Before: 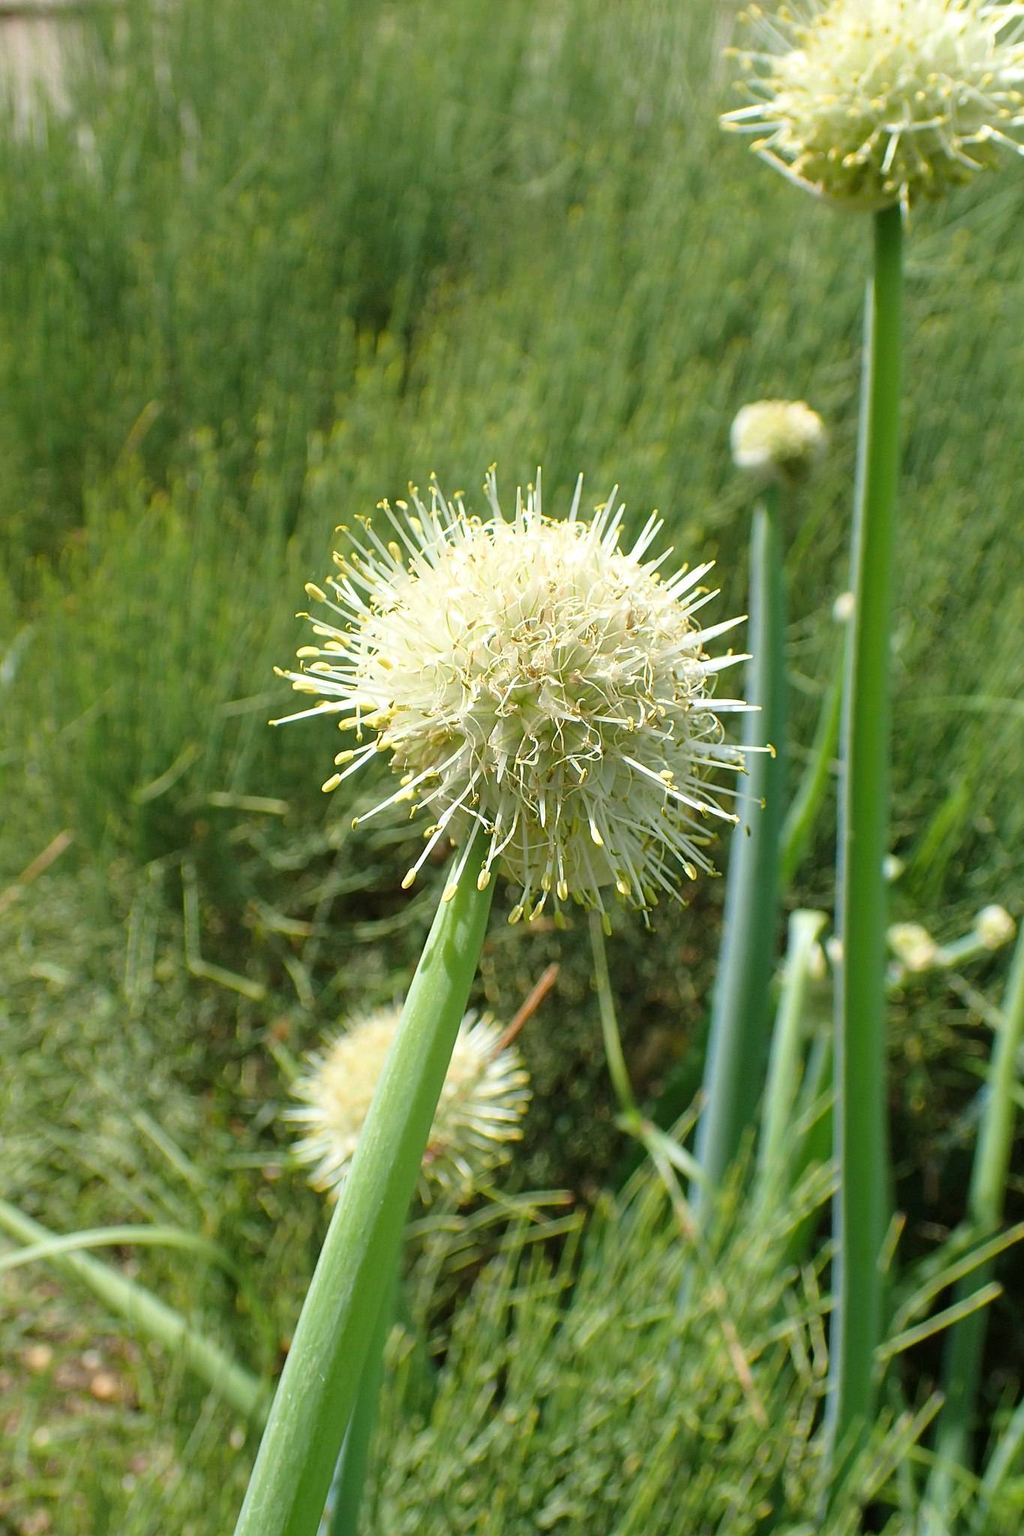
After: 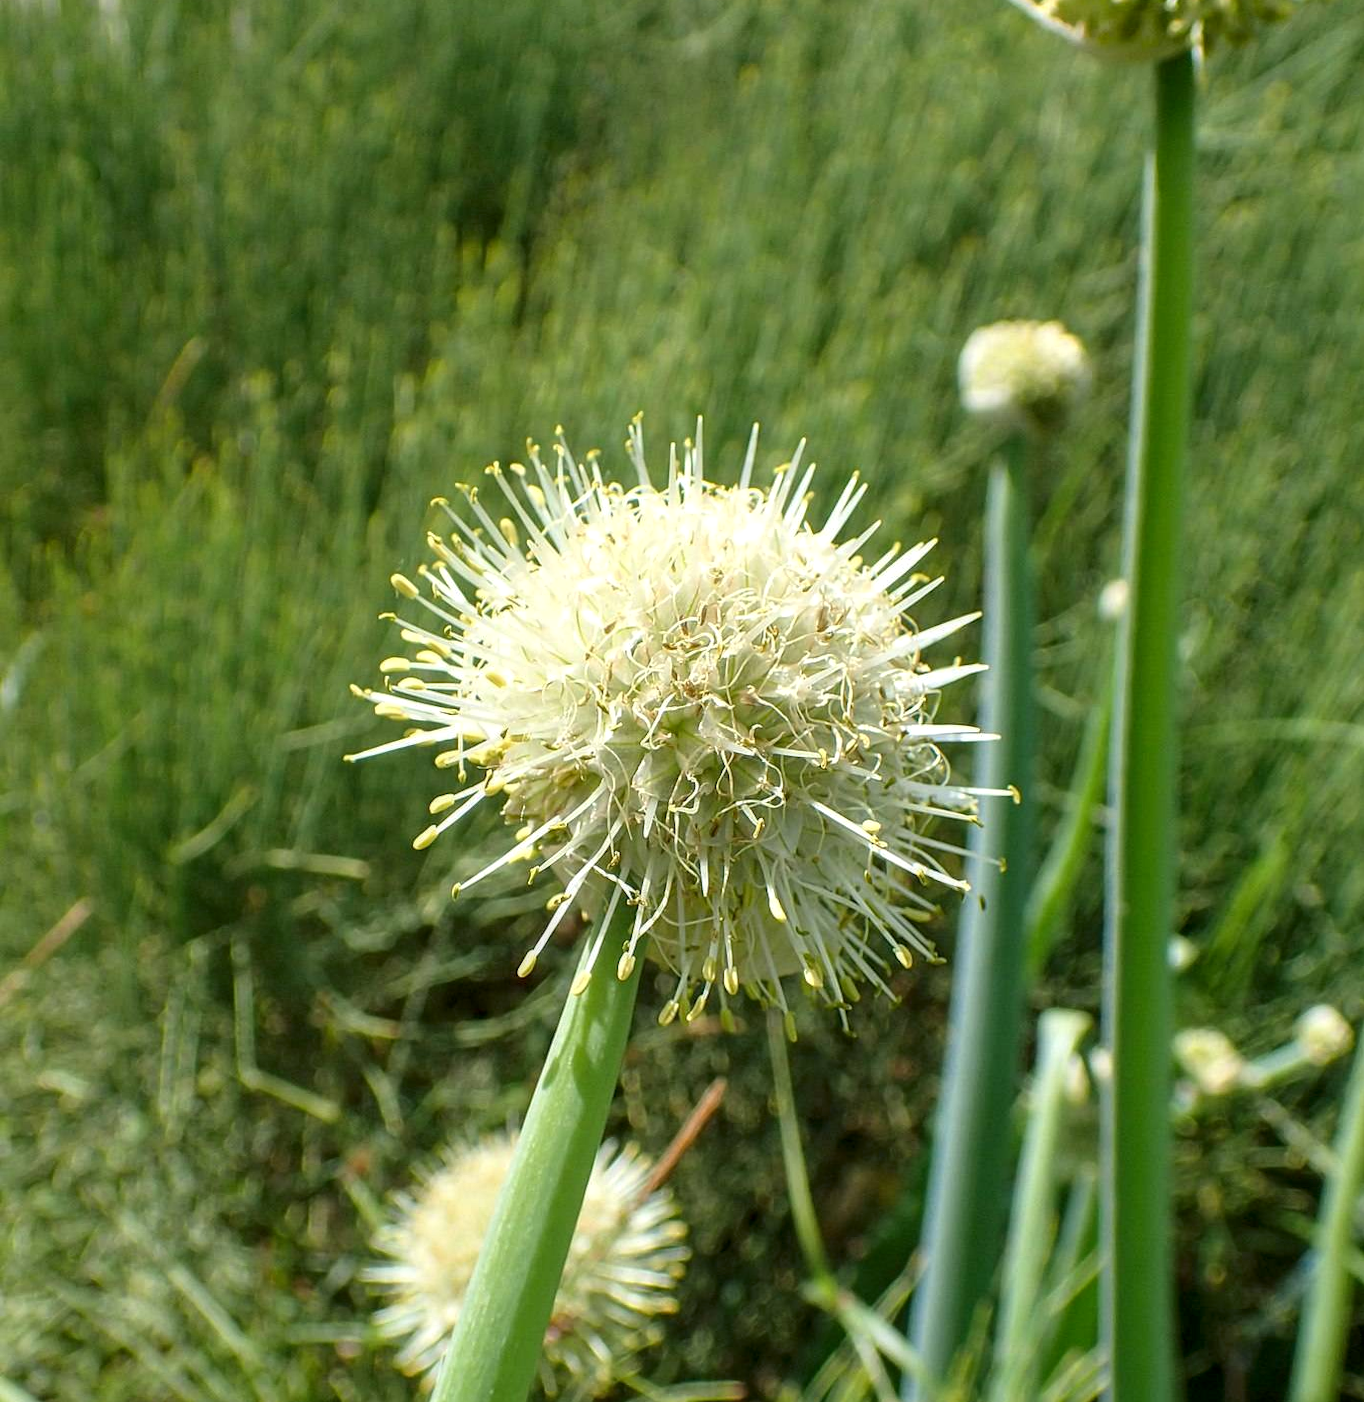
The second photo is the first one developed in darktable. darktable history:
contrast brightness saturation: contrast 0.03, brightness -0.04
crop: top 11.166%, bottom 22.168%
rotate and perspective: lens shift (horizontal) -0.055, automatic cropping off
local contrast: on, module defaults
